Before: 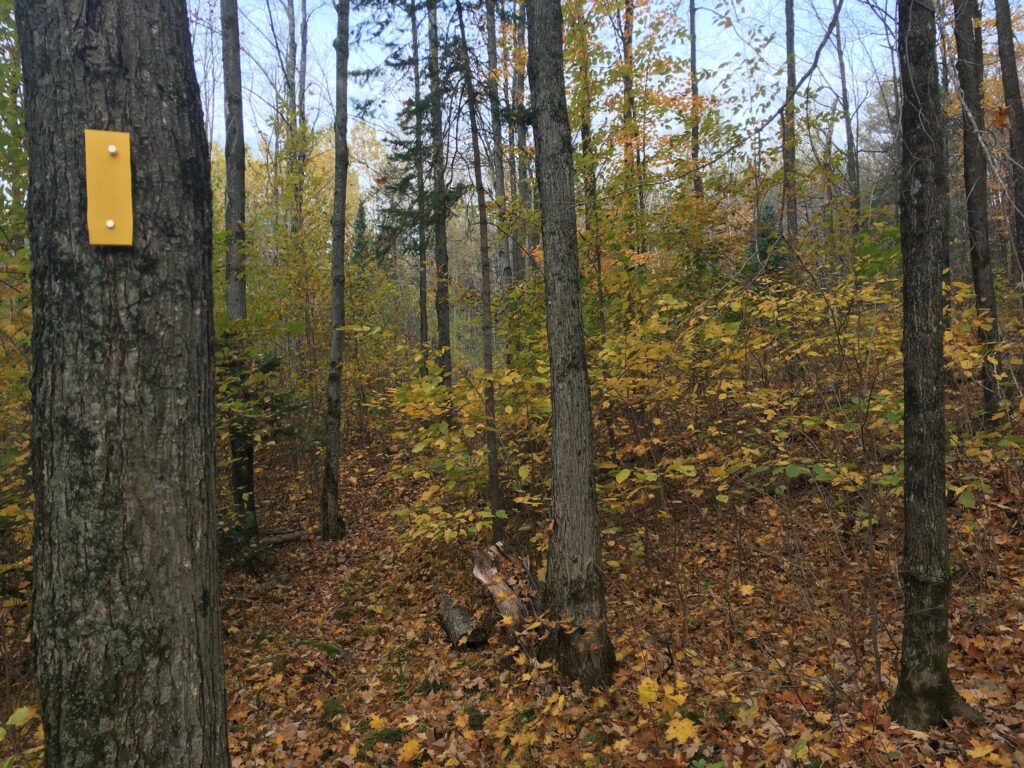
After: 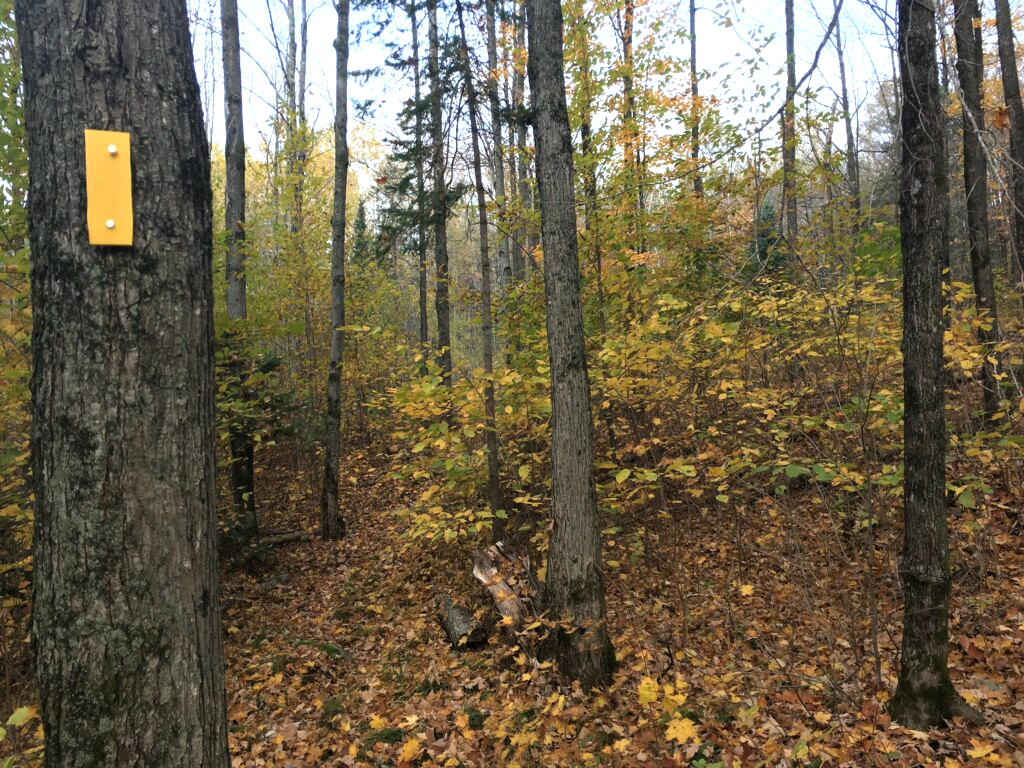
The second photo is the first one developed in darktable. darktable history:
tone equalizer: -8 EV -0.758 EV, -7 EV -0.711 EV, -6 EV -0.591 EV, -5 EV -0.378 EV, -3 EV 0.371 EV, -2 EV 0.6 EV, -1 EV 0.68 EV, +0 EV 0.748 EV
